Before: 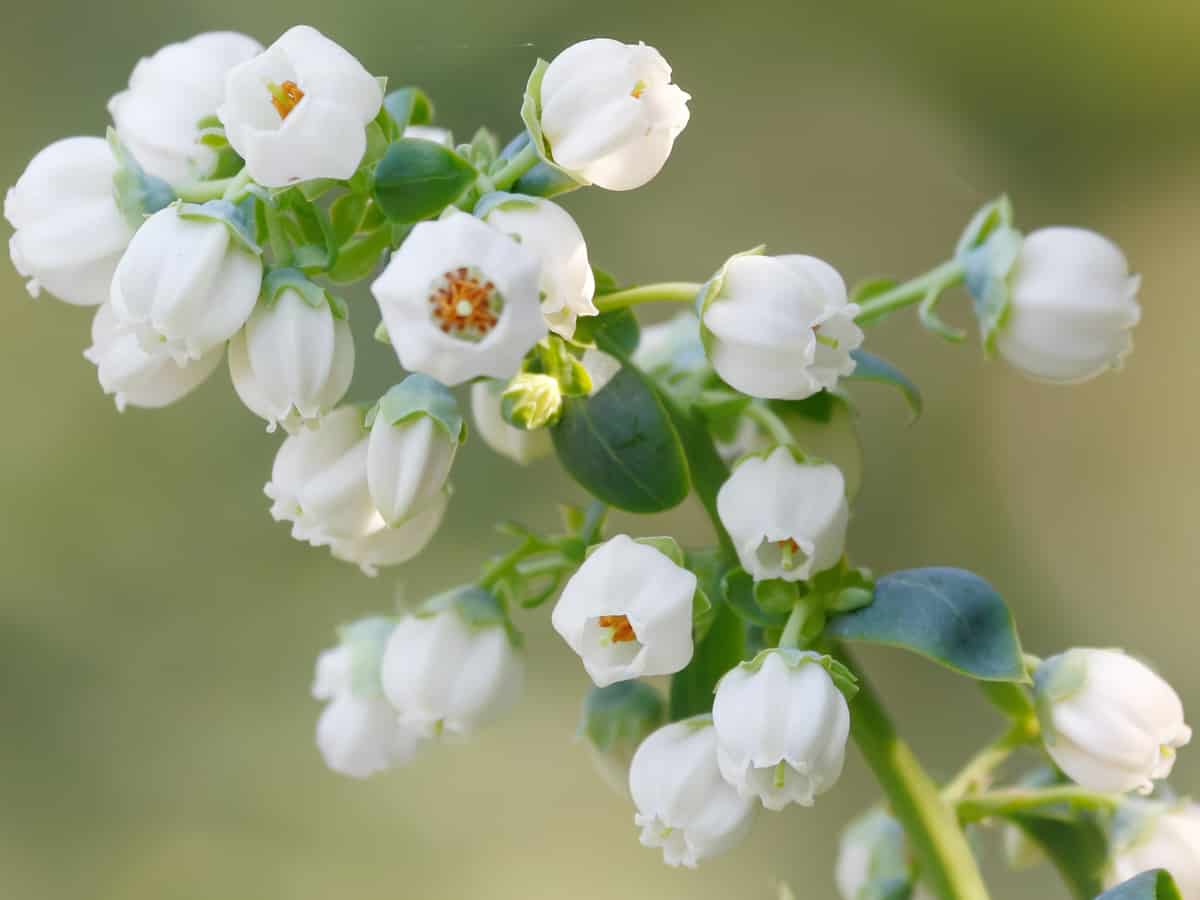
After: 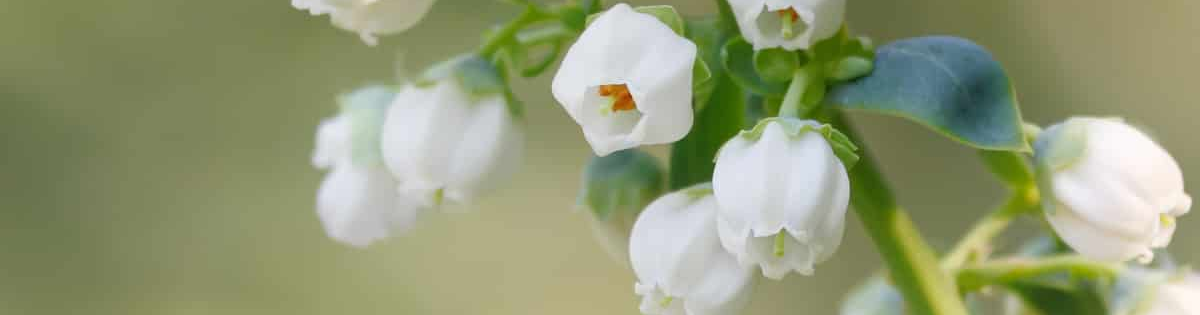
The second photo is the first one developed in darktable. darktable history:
crop and rotate: top 59.016%, bottom 5.969%
